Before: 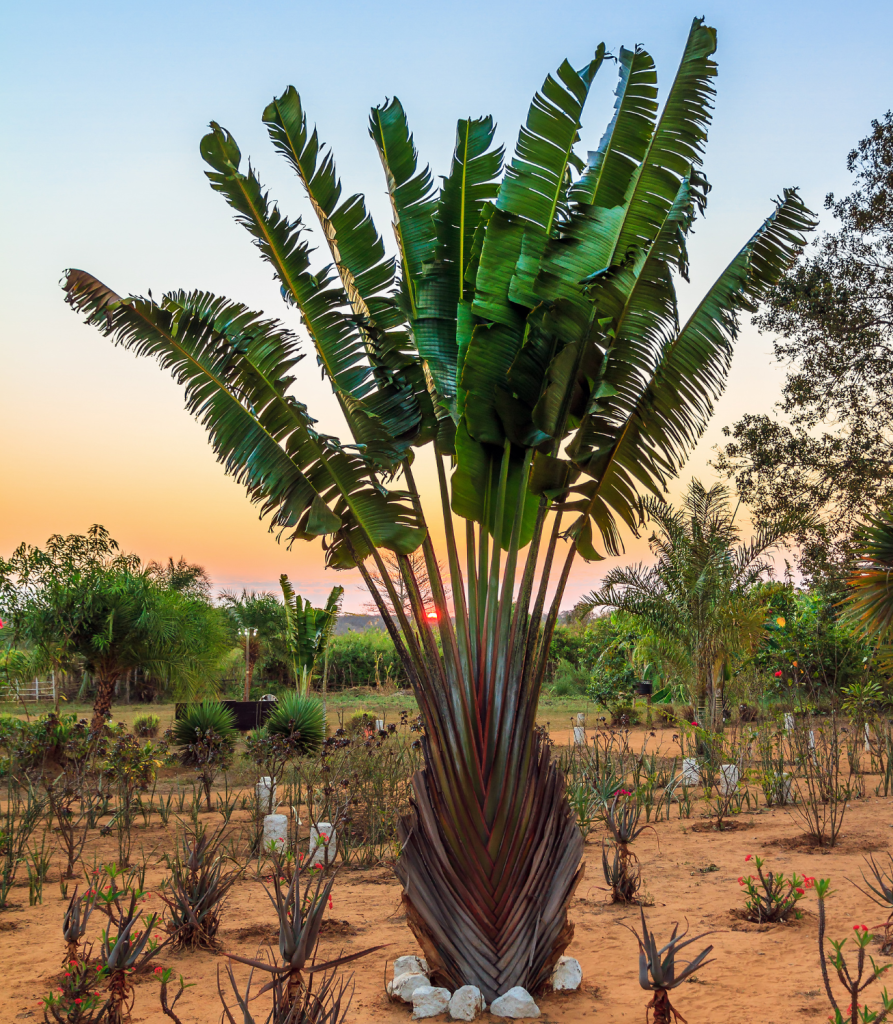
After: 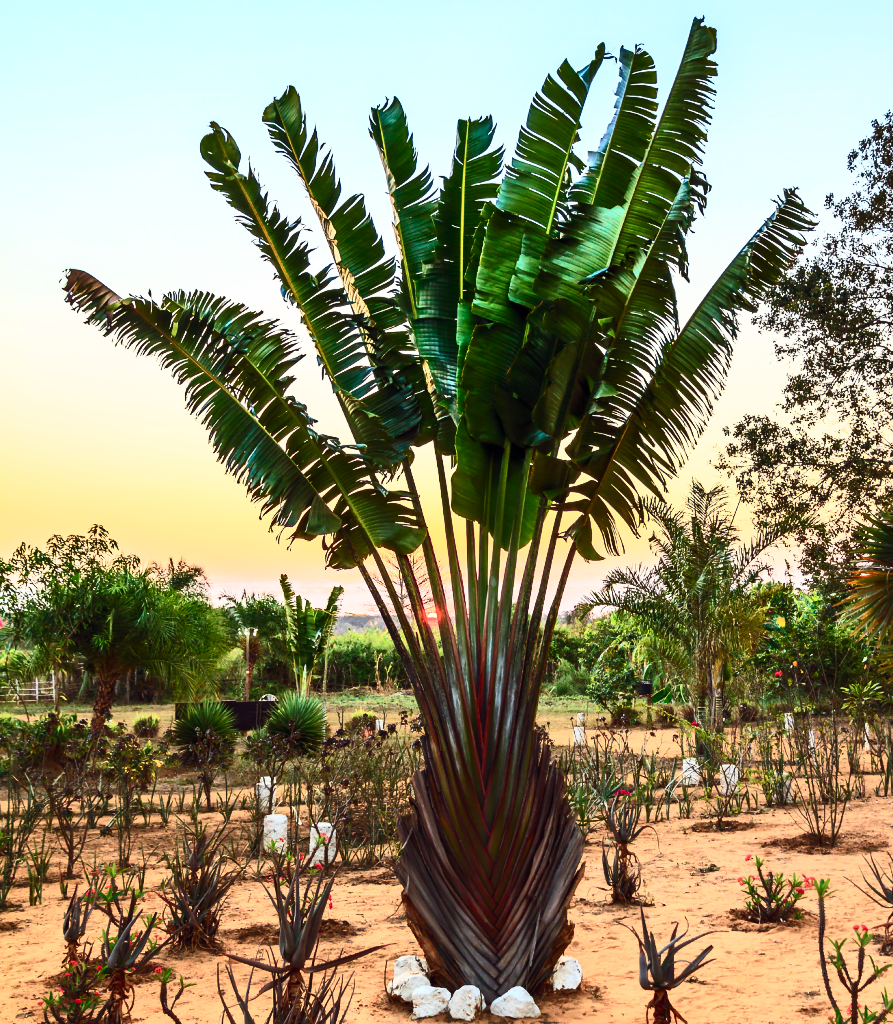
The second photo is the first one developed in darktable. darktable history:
contrast brightness saturation: contrast 0.611, brightness 0.333, saturation 0.149
base curve: curves: ch0 [(0, 0) (0.472, 0.455) (1, 1)], exposure shift 0.01
